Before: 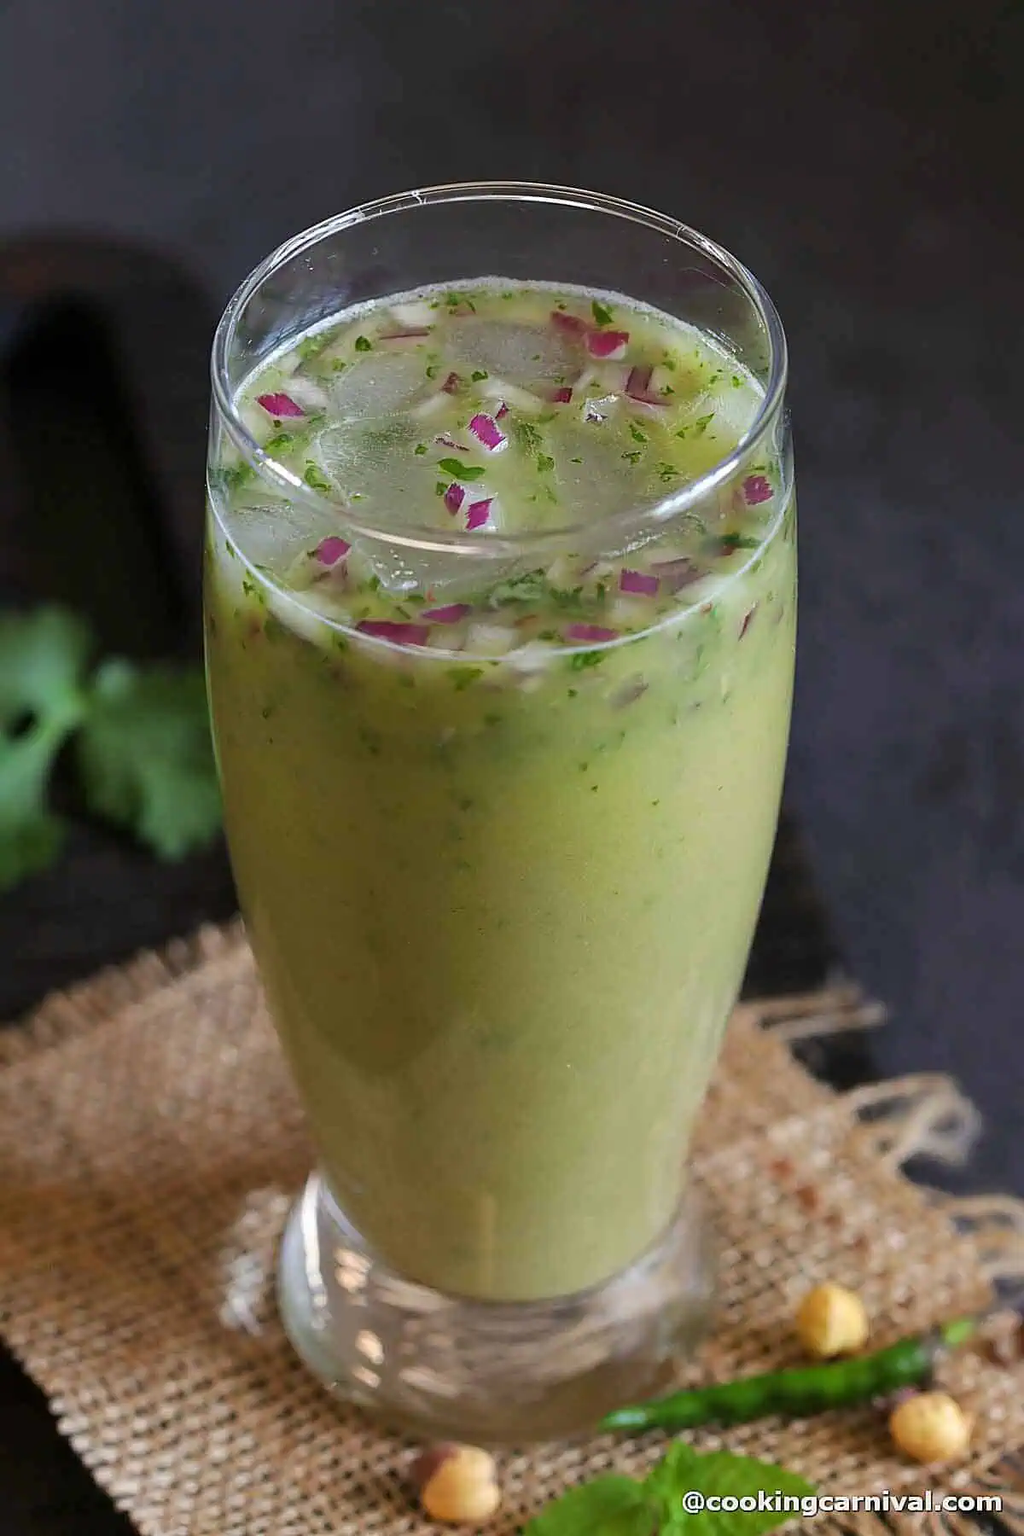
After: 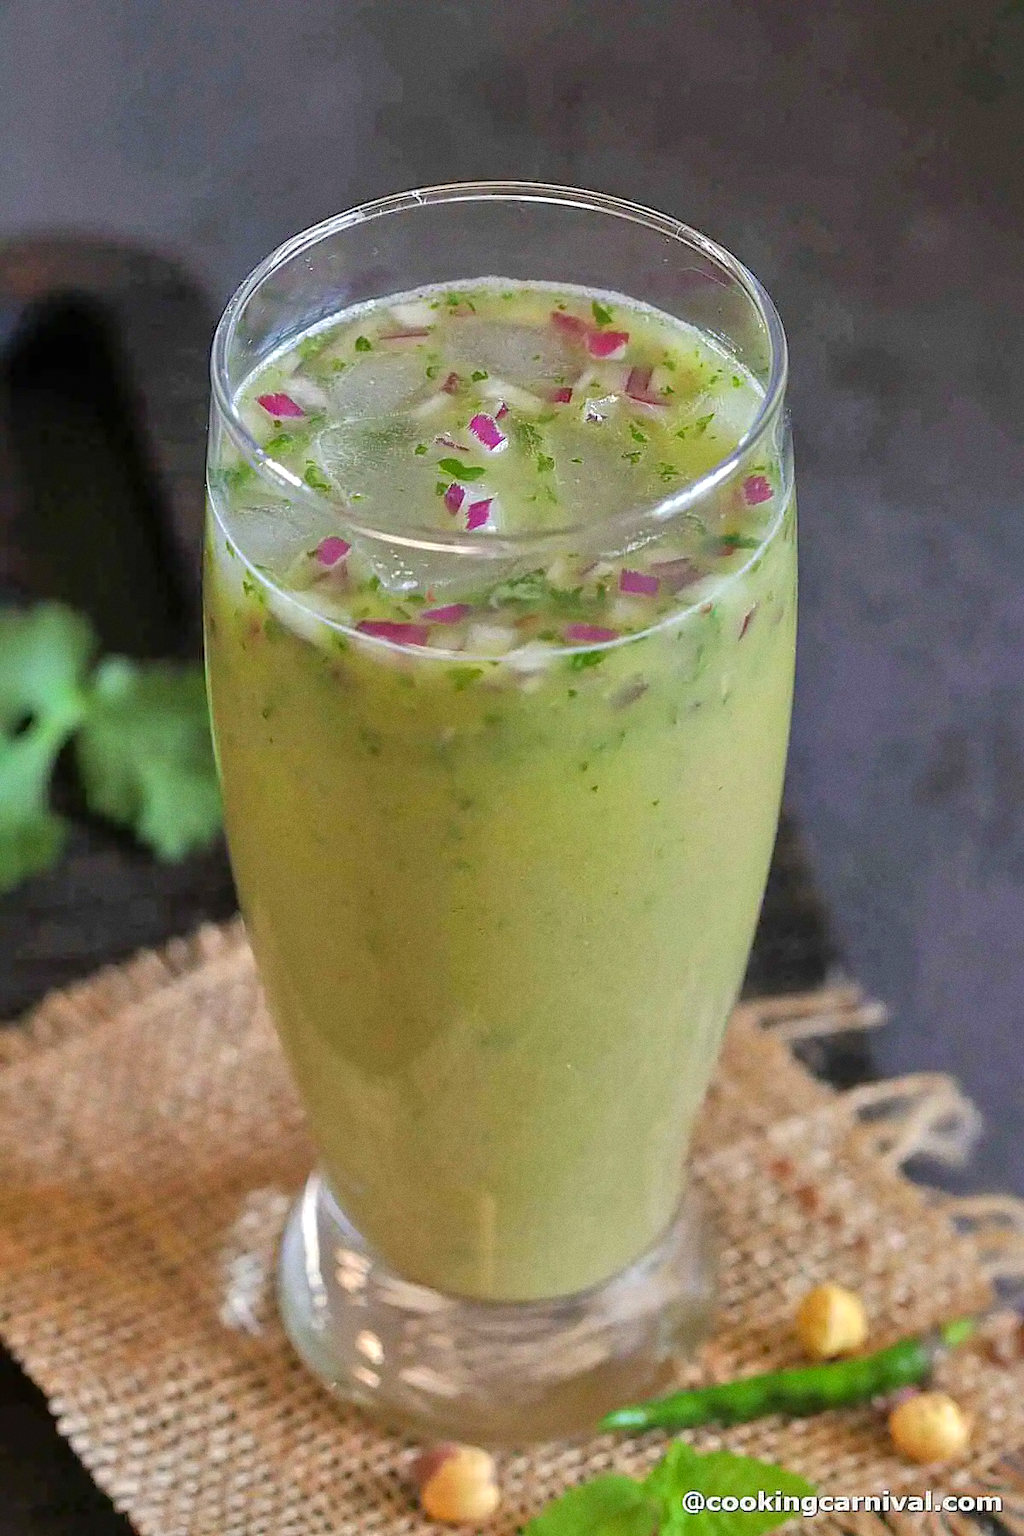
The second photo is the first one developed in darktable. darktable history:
tone equalizer: -7 EV 0.15 EV, -6 EV 0.6 EV, -5 EV 1.15 EV, -4 EV 1.33 EV, -3 EV 1.15 EV, -2 EV 0.6 EV, -1 EV 0.15 EV, mask exposure compensation -0.5 EV
shadows and highlights: on, module defaults
grain: coarseness 0.09 ISO
